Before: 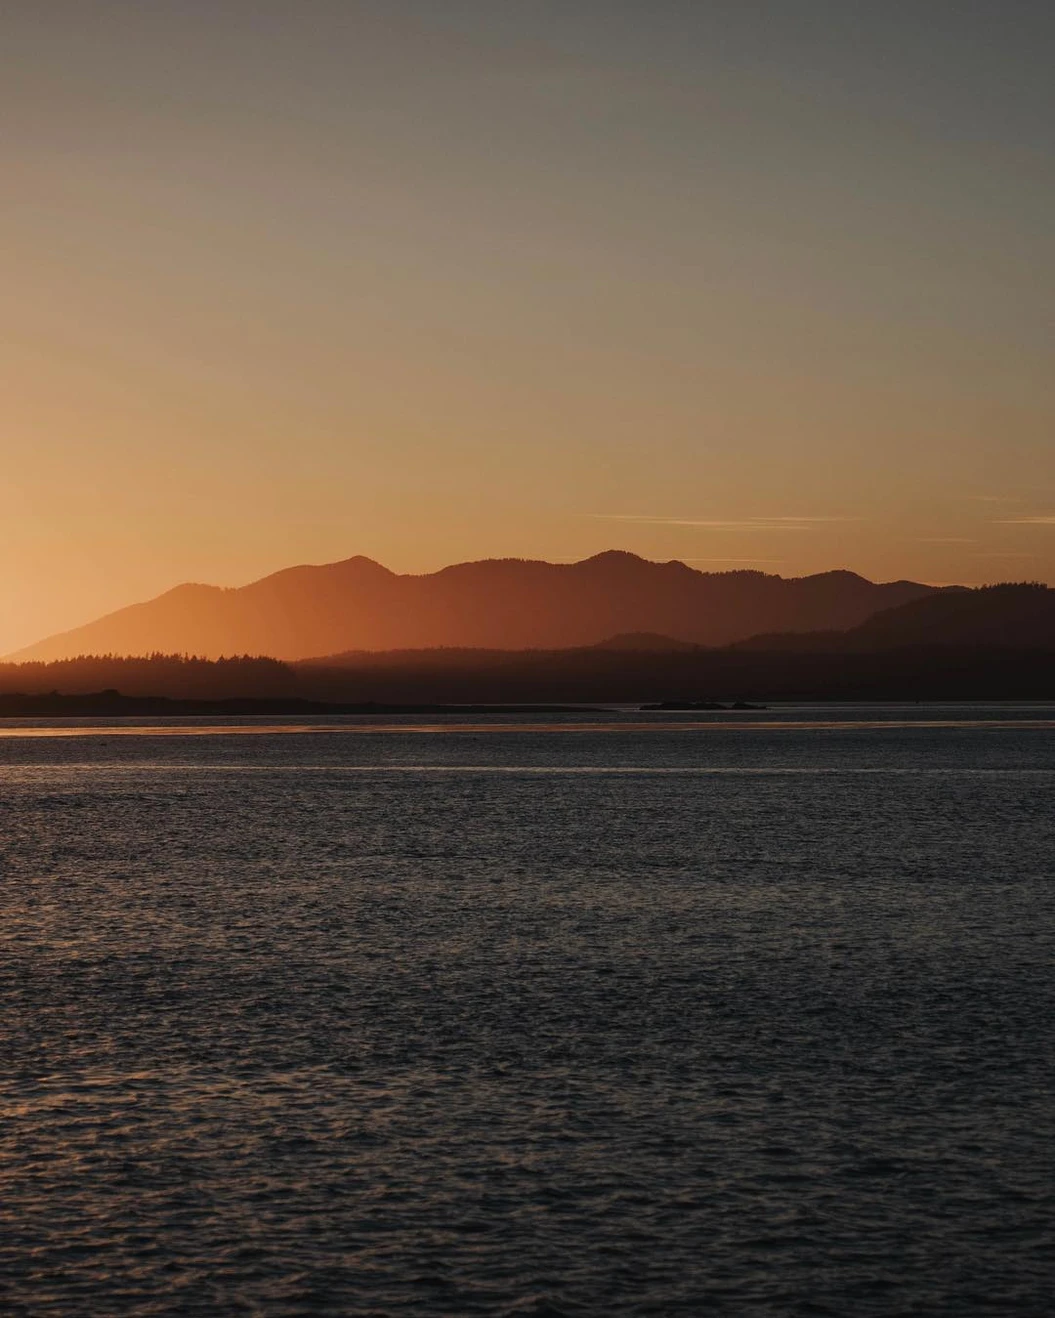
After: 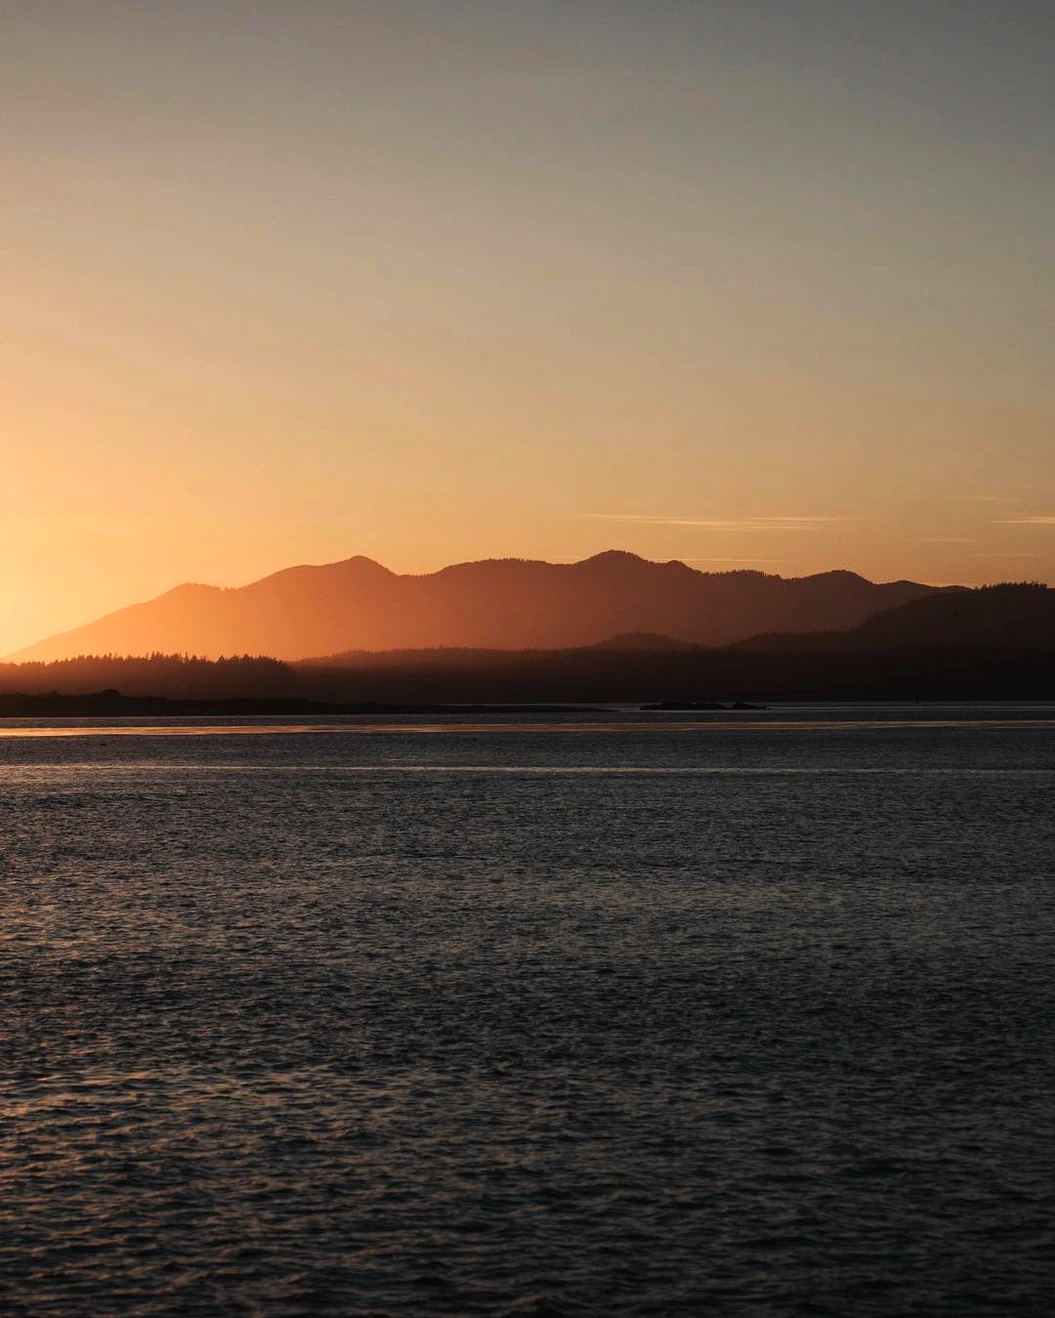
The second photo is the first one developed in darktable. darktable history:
tone equalizer: -8 EV -0.769 EV, -7 EV -0.706 EV, -6 EV -0.56 EV, -5 EV -0.384 EV, -3 EV 0.37 EV, -2 EV 0.6 EV, -1 EV 0.684 EV, +0 EV 0.723 EV
